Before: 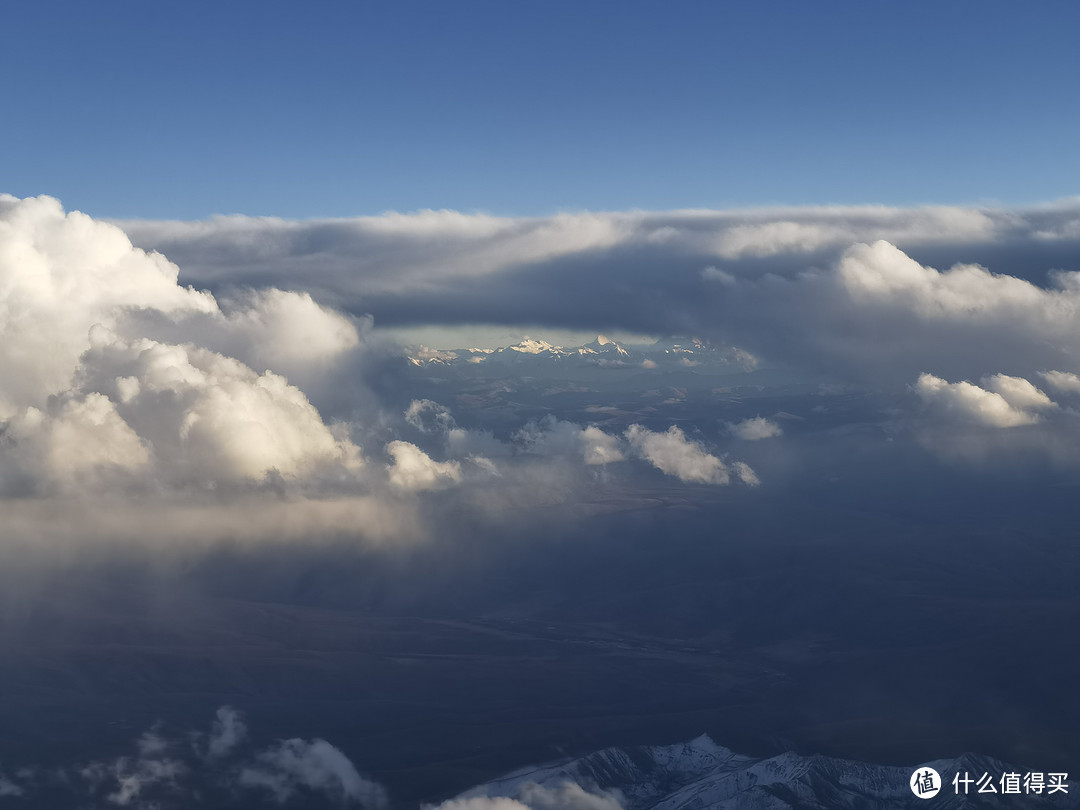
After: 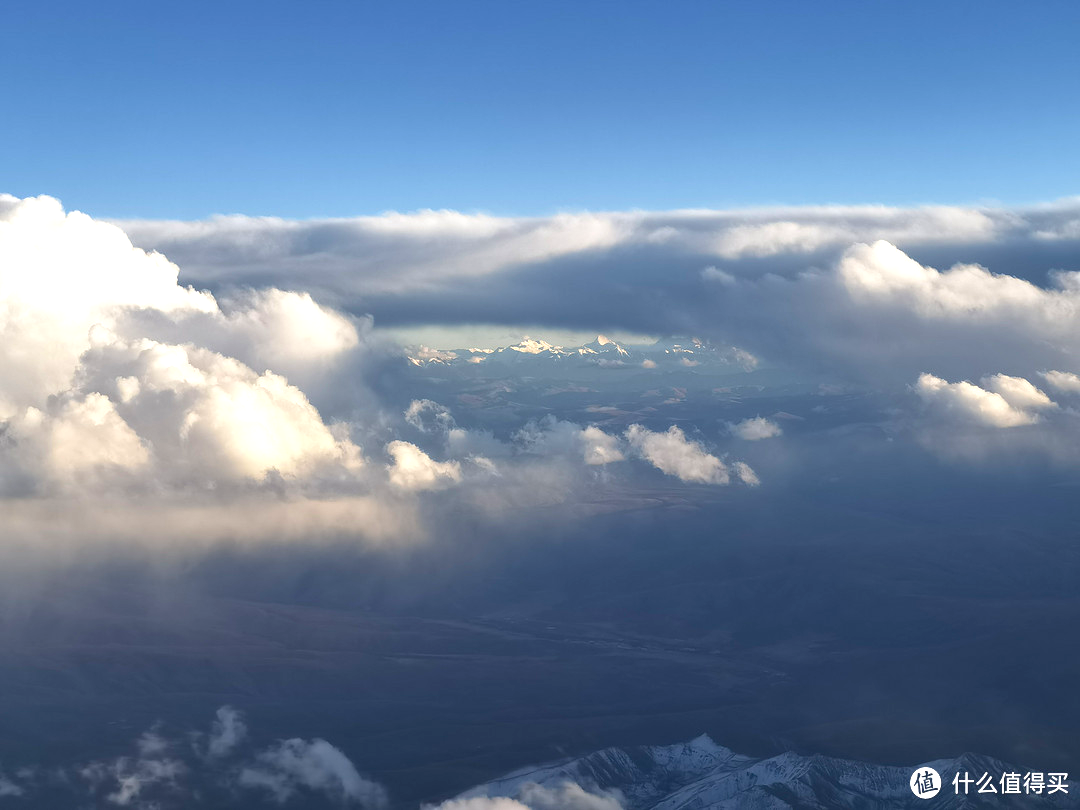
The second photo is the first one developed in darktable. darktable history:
exposure: black level correction 0, exposure 0.689 EV, compensate highlight preservation false
